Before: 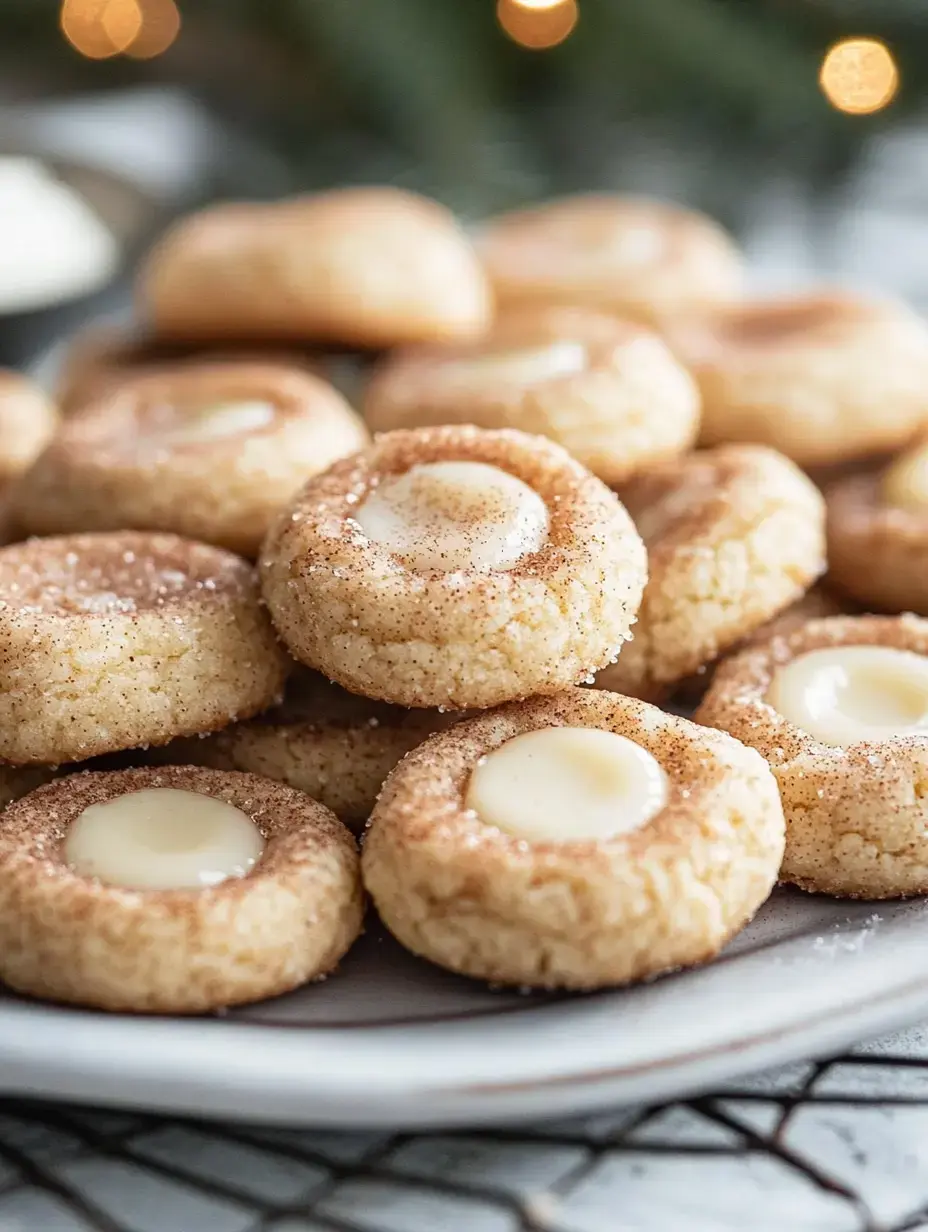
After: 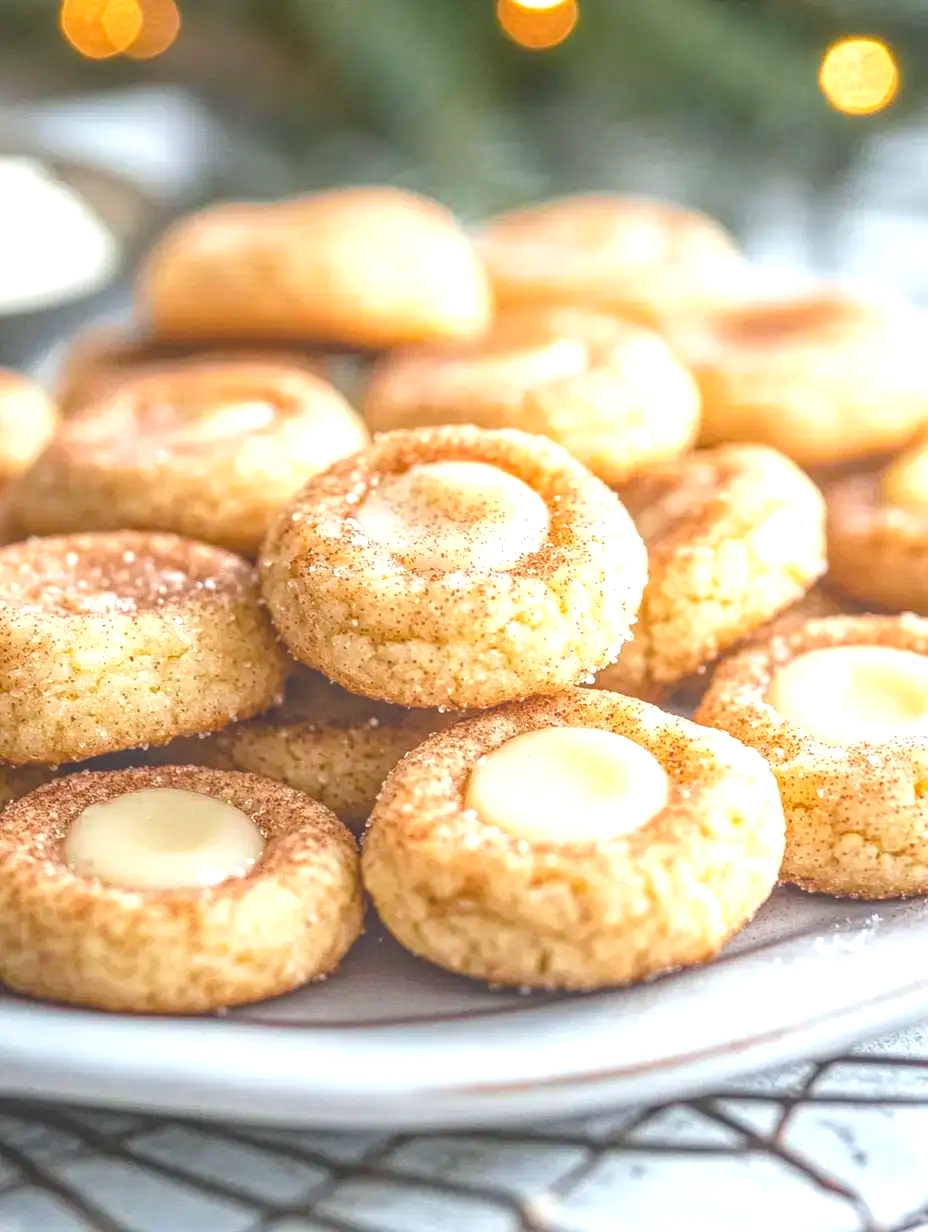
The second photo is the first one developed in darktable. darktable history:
exposure: black level correction 0, exposure 0.7 EV, compensate exposure bias true, compensate highlight preservation false
local contrast: highlights 73%, shadows 15%, midtone range 0.197
color balance rgb: perceptual saturation grading › global saturation 20%, global vibrance 20%
